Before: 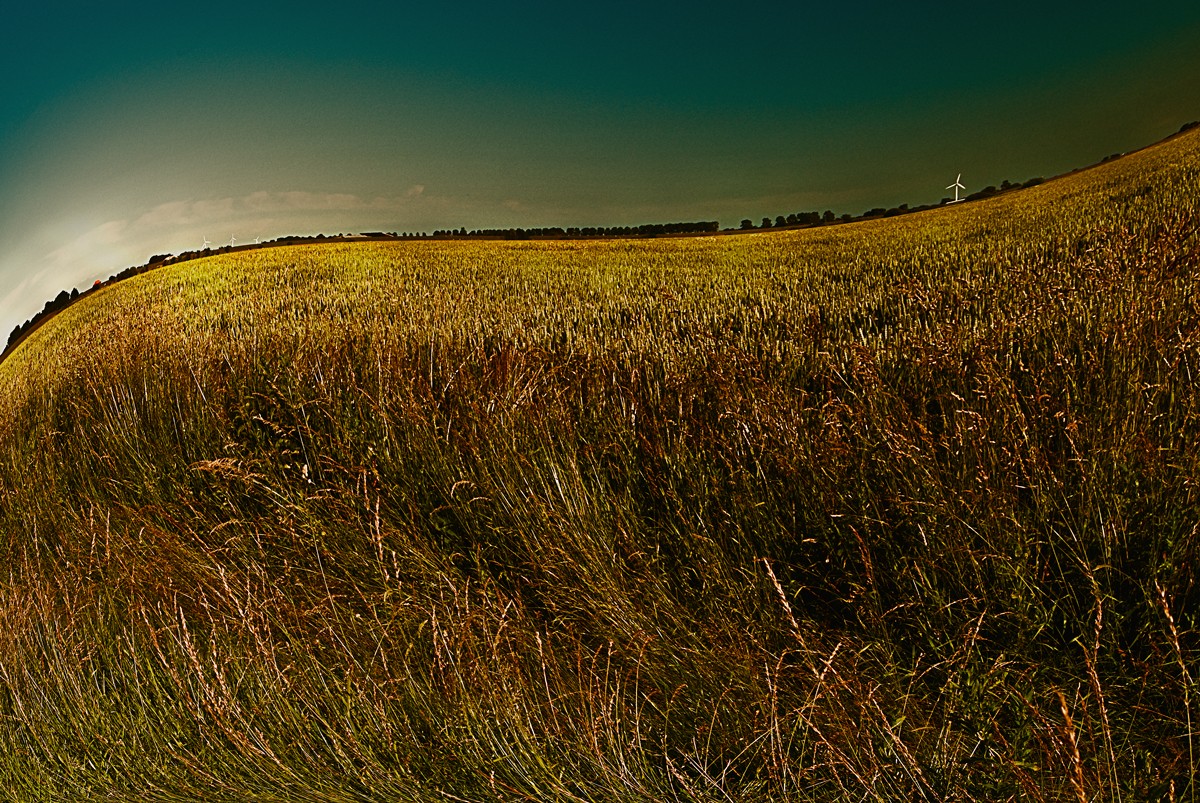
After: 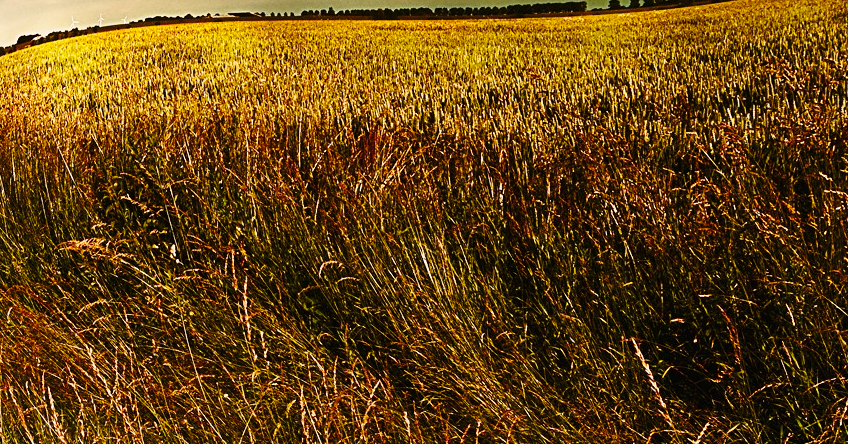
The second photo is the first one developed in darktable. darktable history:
color correction: highlights a* 3.56, highlights b* 5.12
tone equalizer: edges refinement/feathering 500, mask exposure compensation -1.24 EV, preserve details no
crop: left 11.011%, top 27.457%, right 18.26%, bottom 17.176%
base curve: curves: ch0 [(0, 0) (0.028, 0.03) (0.121, 0.232) (0.46, 0.748) (0.859, 0.968) (1, 1)], preserve colors none
